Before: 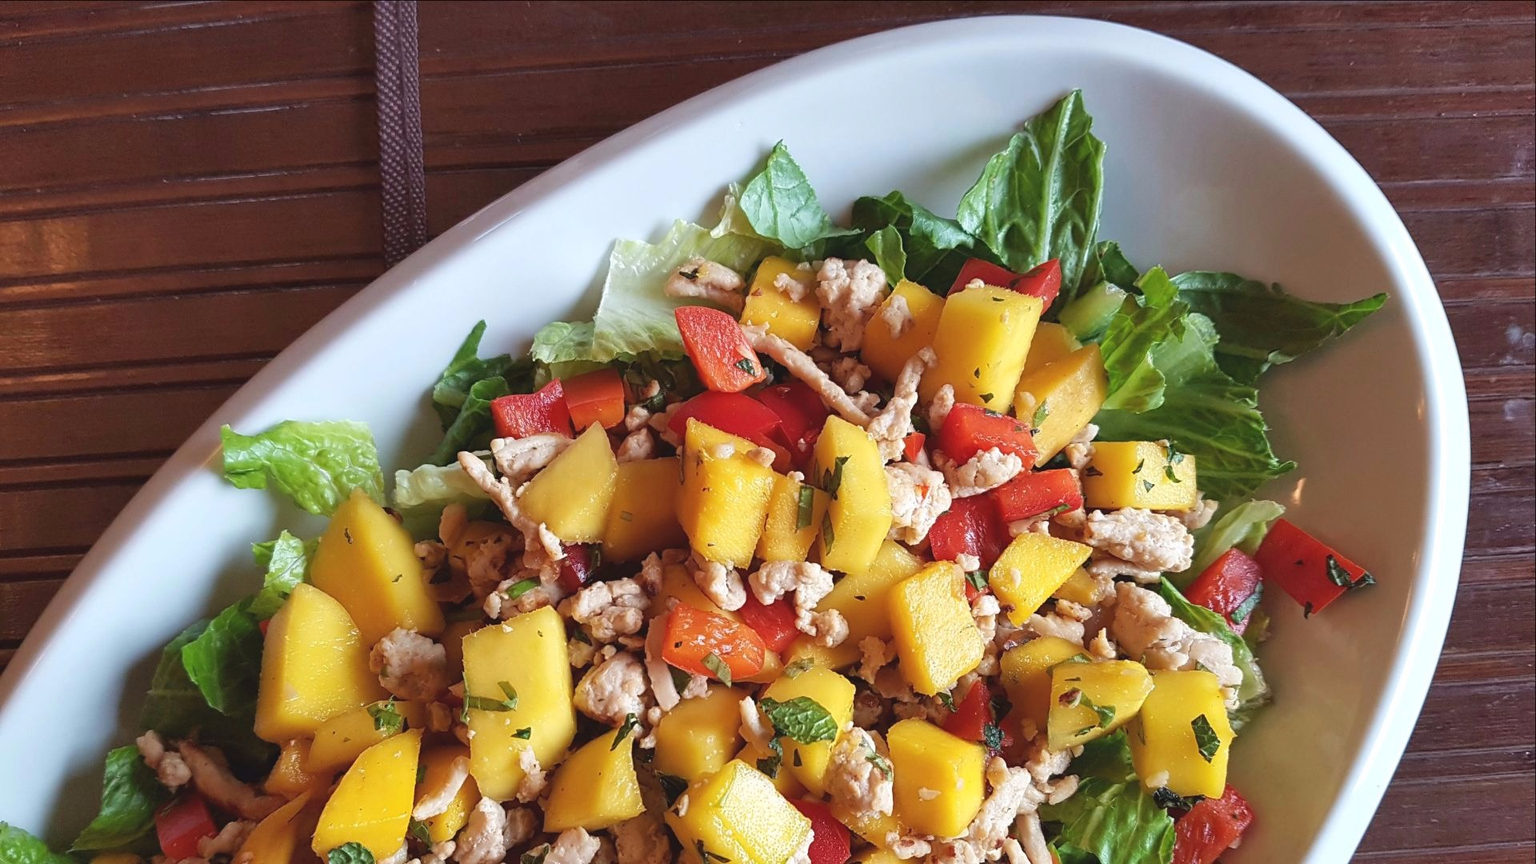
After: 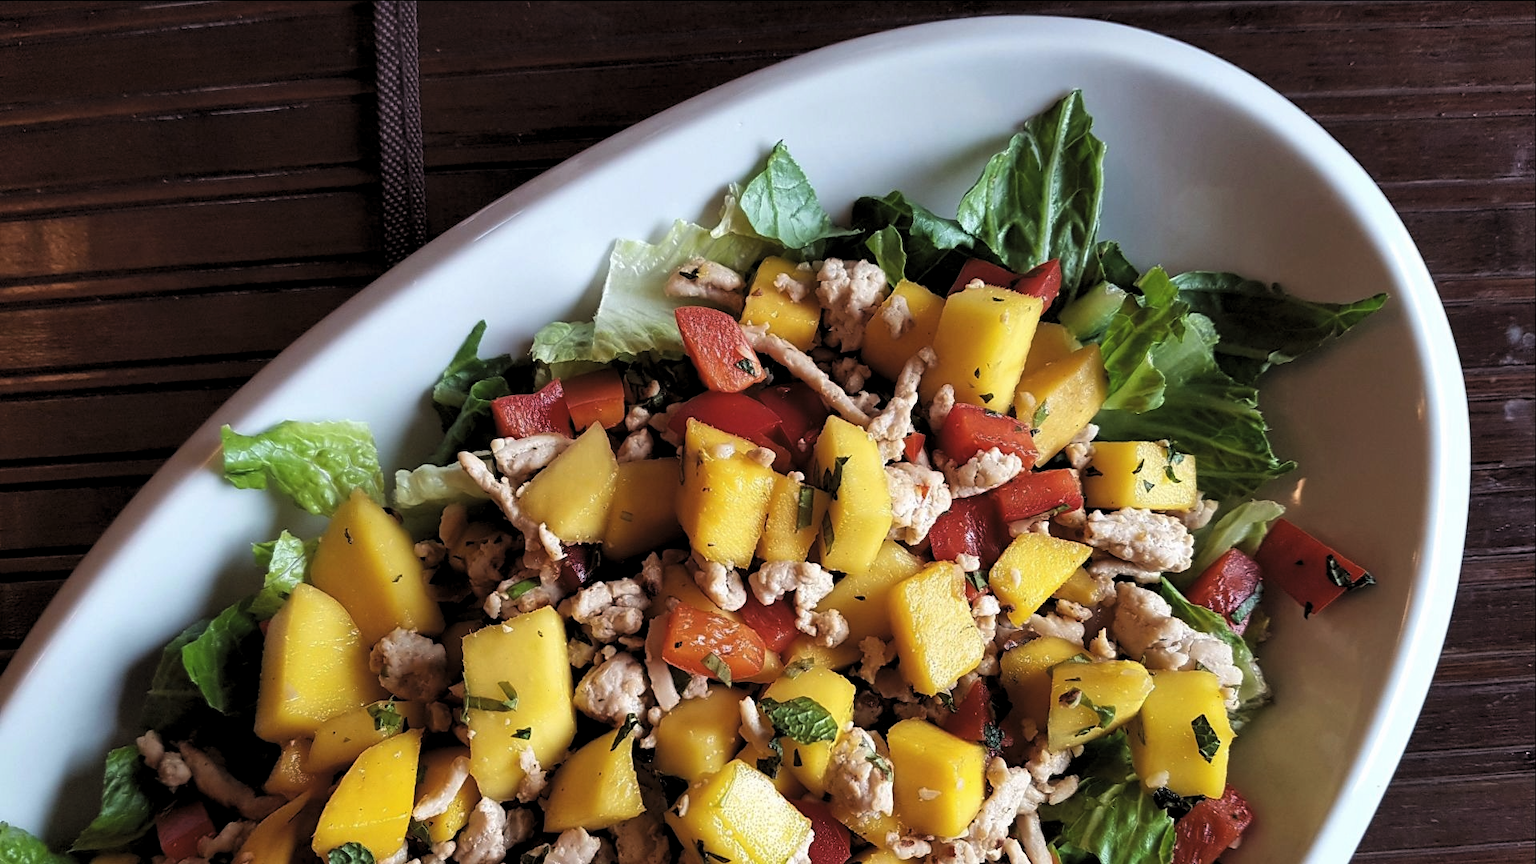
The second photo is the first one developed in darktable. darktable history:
levels: mode automatic, black 3.77%, levels [0.062, 0.494, 0.925]
